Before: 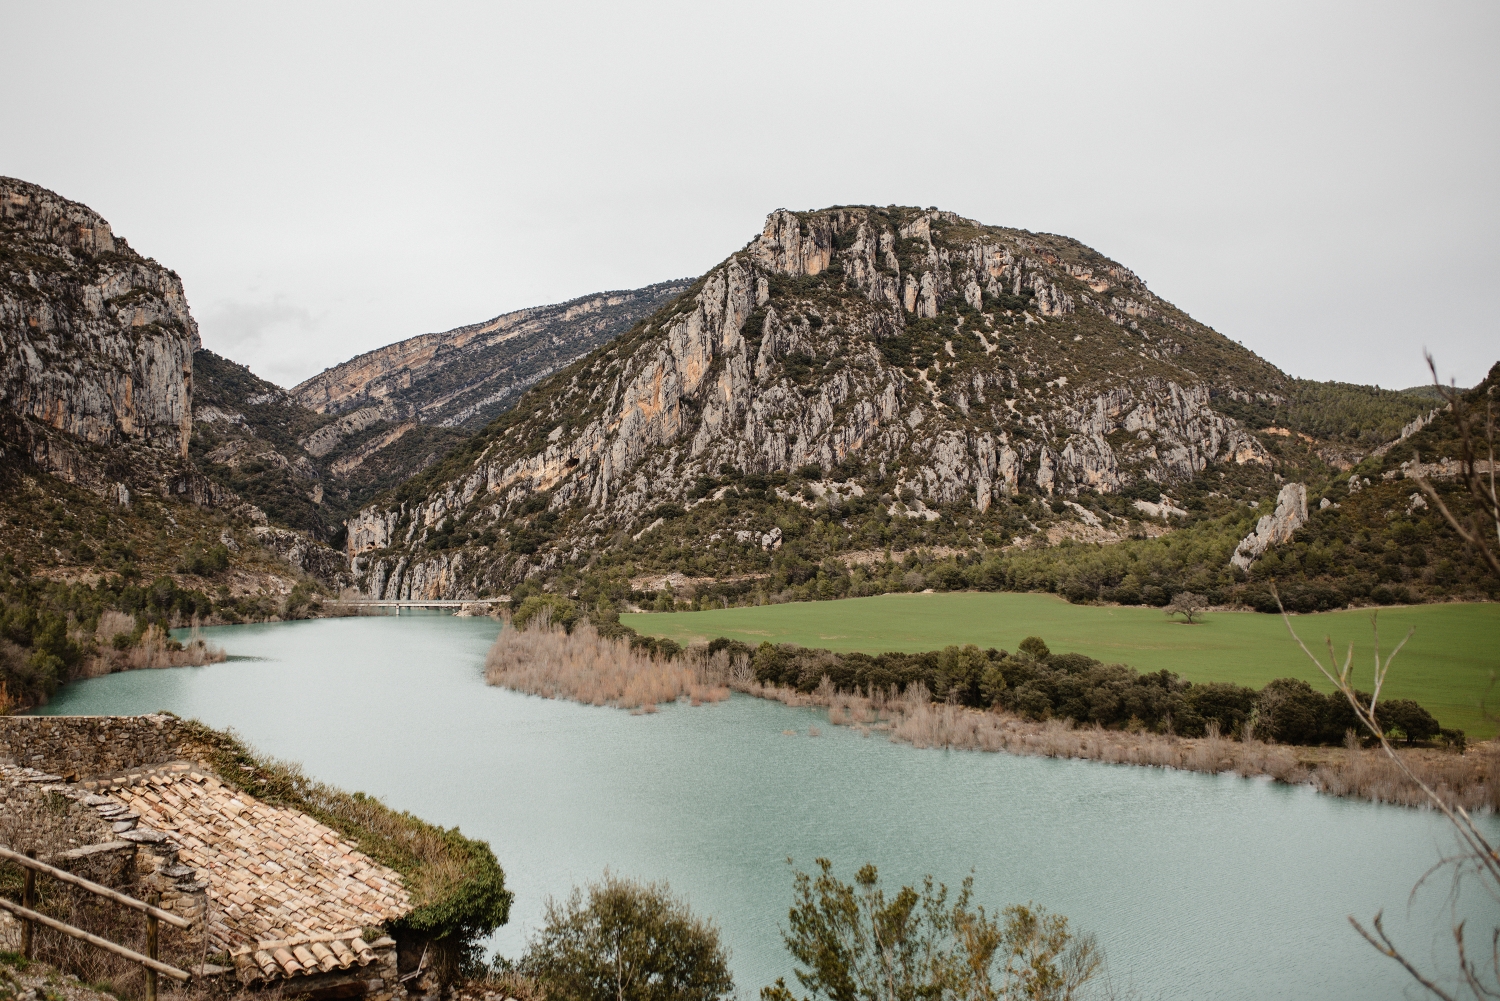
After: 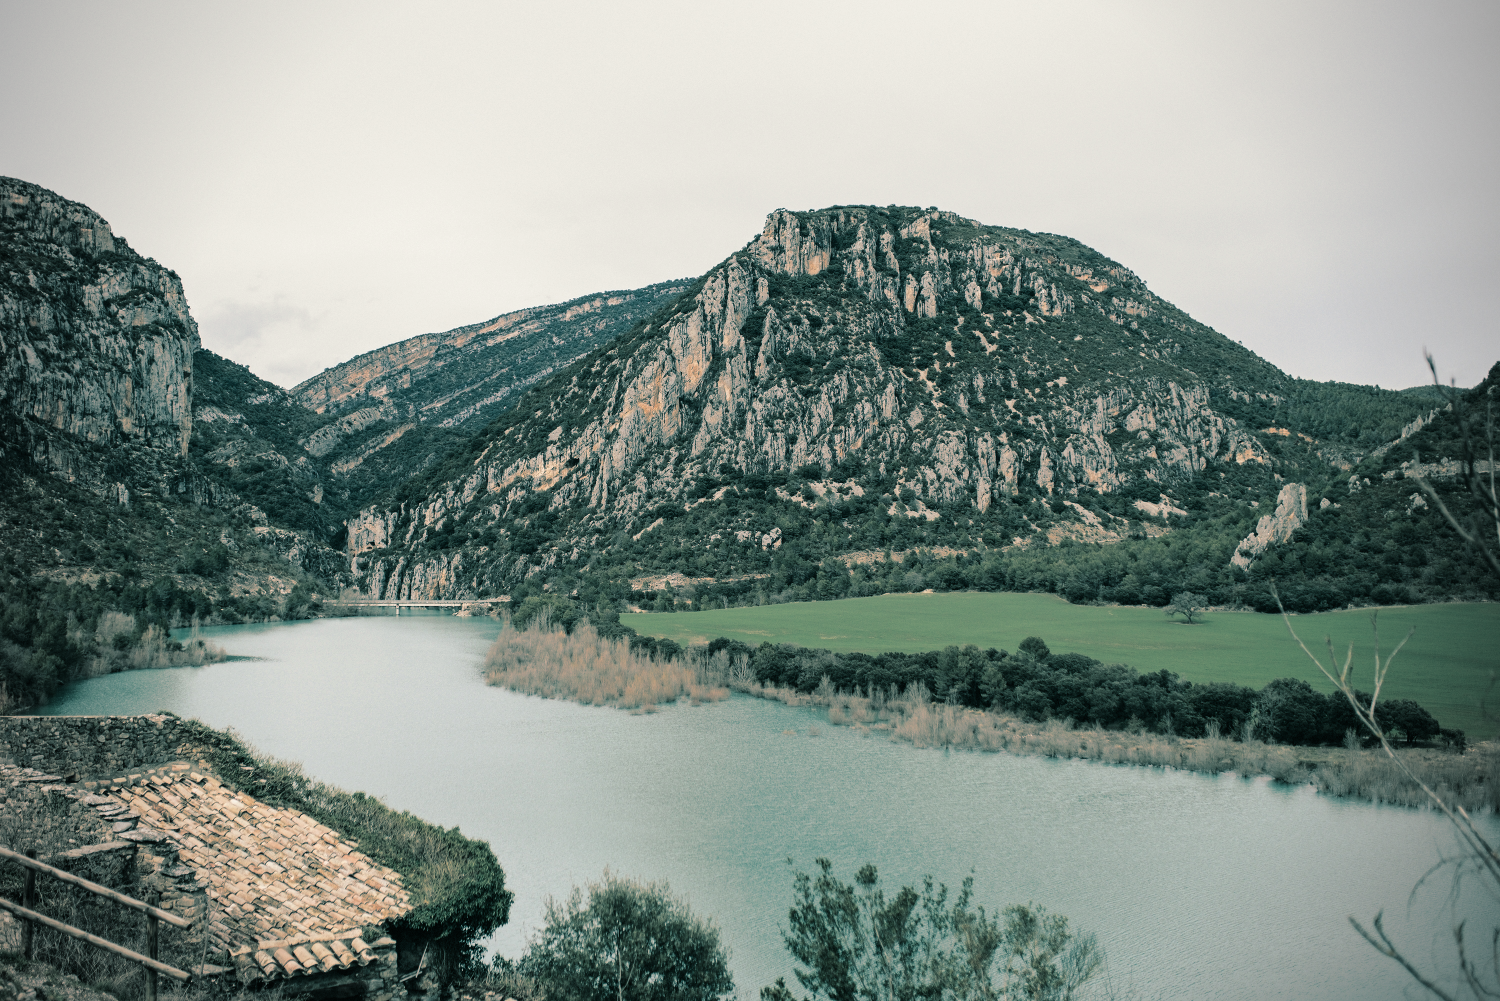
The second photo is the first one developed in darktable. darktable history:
vignetting: fall-off radius 60.92%
split-toning: shadows › hue 186.43°, highlights › hue 49.29°, compress 30.29%
